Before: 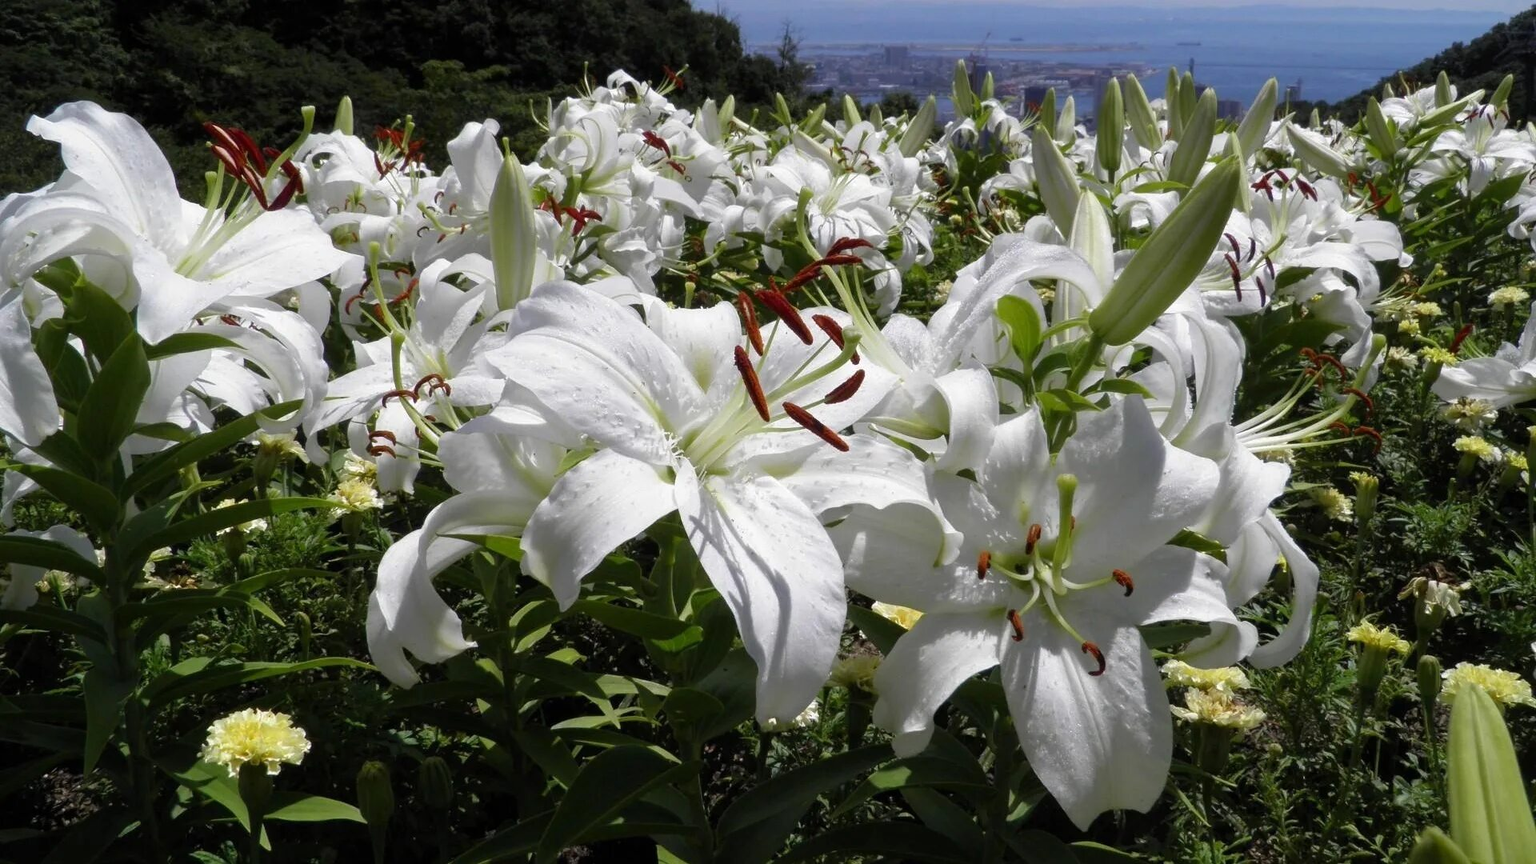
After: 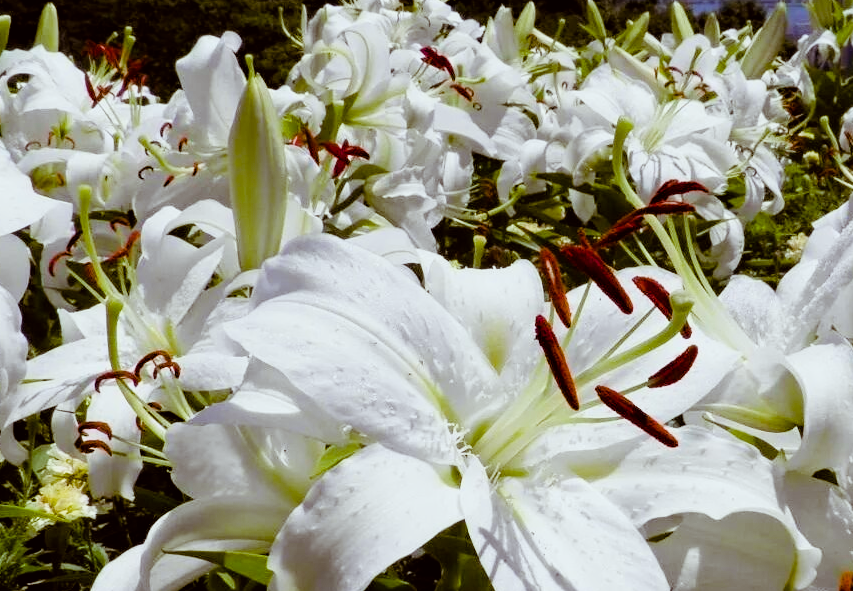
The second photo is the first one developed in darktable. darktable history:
crop: left 19.97%, top 10.859%, right 35.59%, bottom 34.389%
color correction: highlights a* -2.91, highlights b* -2.59, shadows a* 1.96, shadows b* 2.86
filmic rgb: black relative exposure -7.65 EV, white relative exposure 4.56 EV, hardness 3.61
exposure: black level correction 0, exposure 0.397 EV, compensate highlight preservation false
haze removal: adaptive false
color balance rgb: shadows lift › chroma 9.653%, shadows lift › hue 43.13°, perceptual saturation grading › global saturation 25.37%, perceptual saturation grading › highlights -28.756%, perceptual saturation grading › shadows 32.755%, global vibrance 25.082%, contrast 20.021%
